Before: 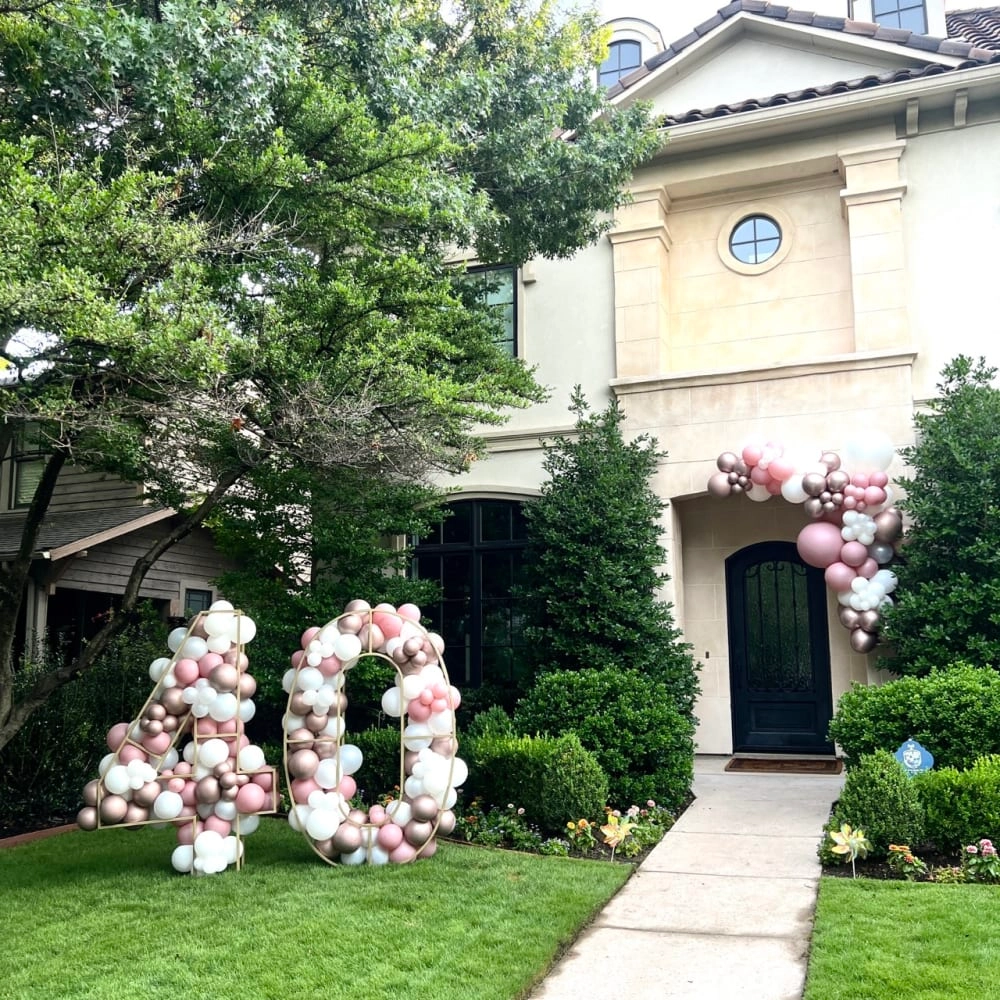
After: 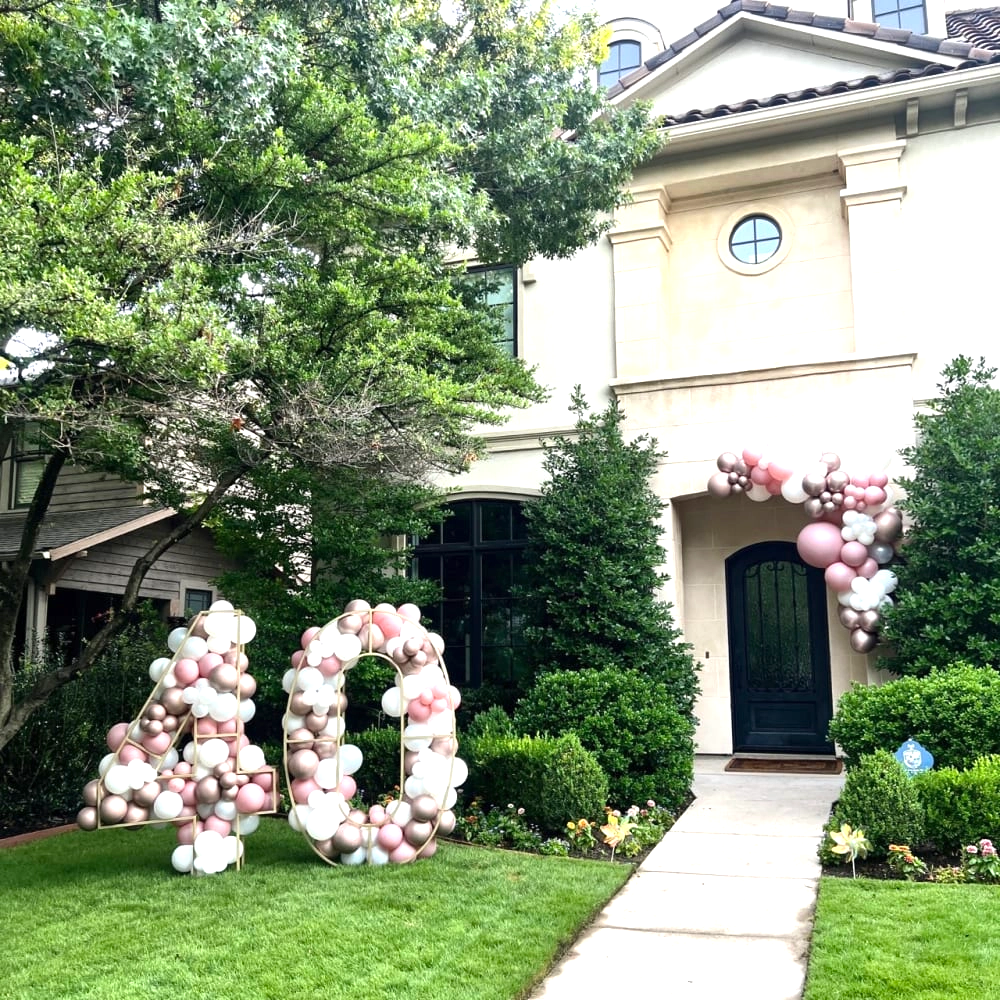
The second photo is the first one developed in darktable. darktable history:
shadows and highlights: shadows 37.31, highlights -28.18, soften with gaussian
exposure: exposure 0.429 EV, compensate highlight preservation false
